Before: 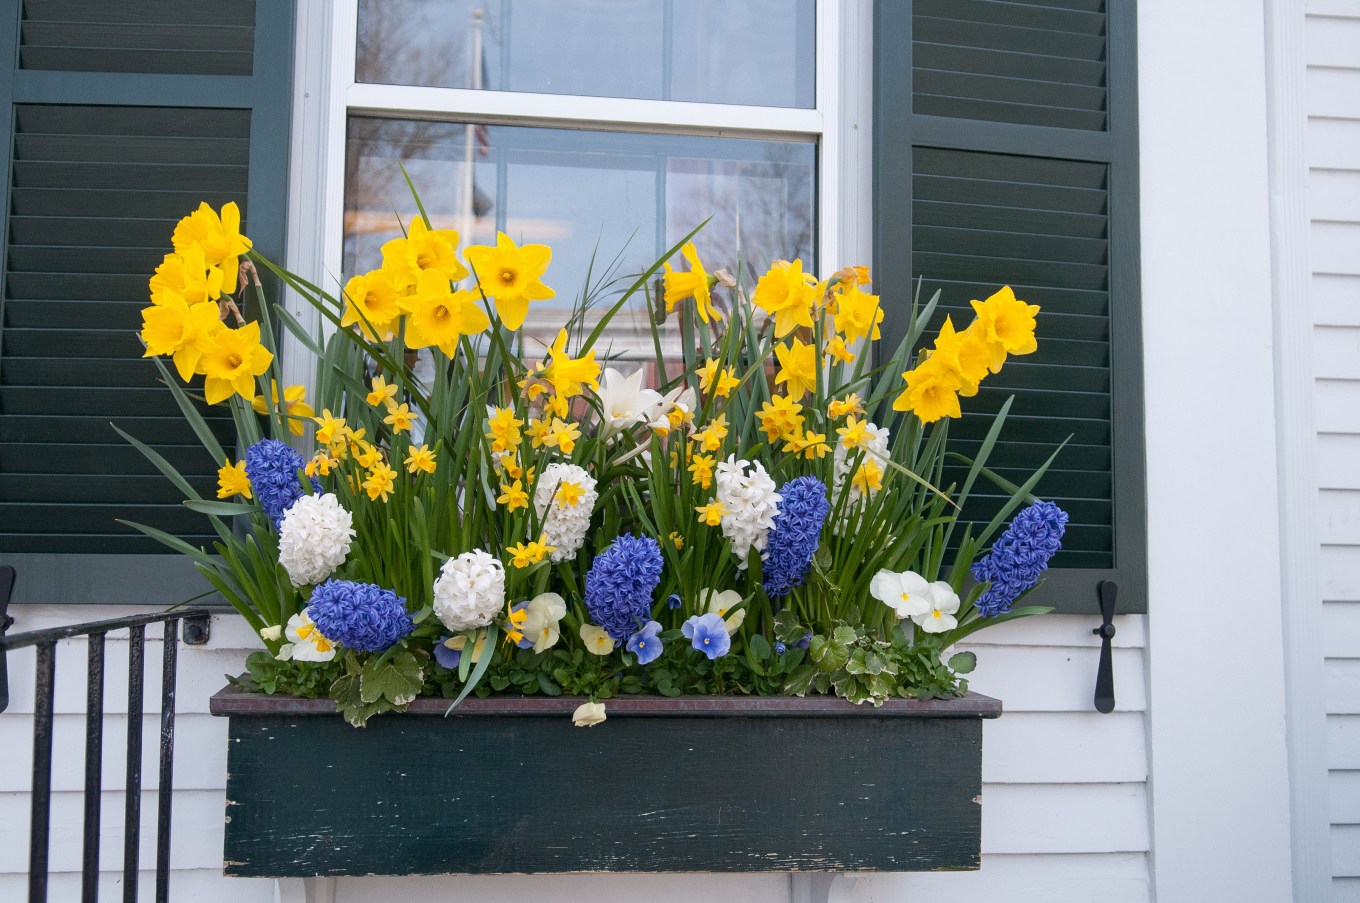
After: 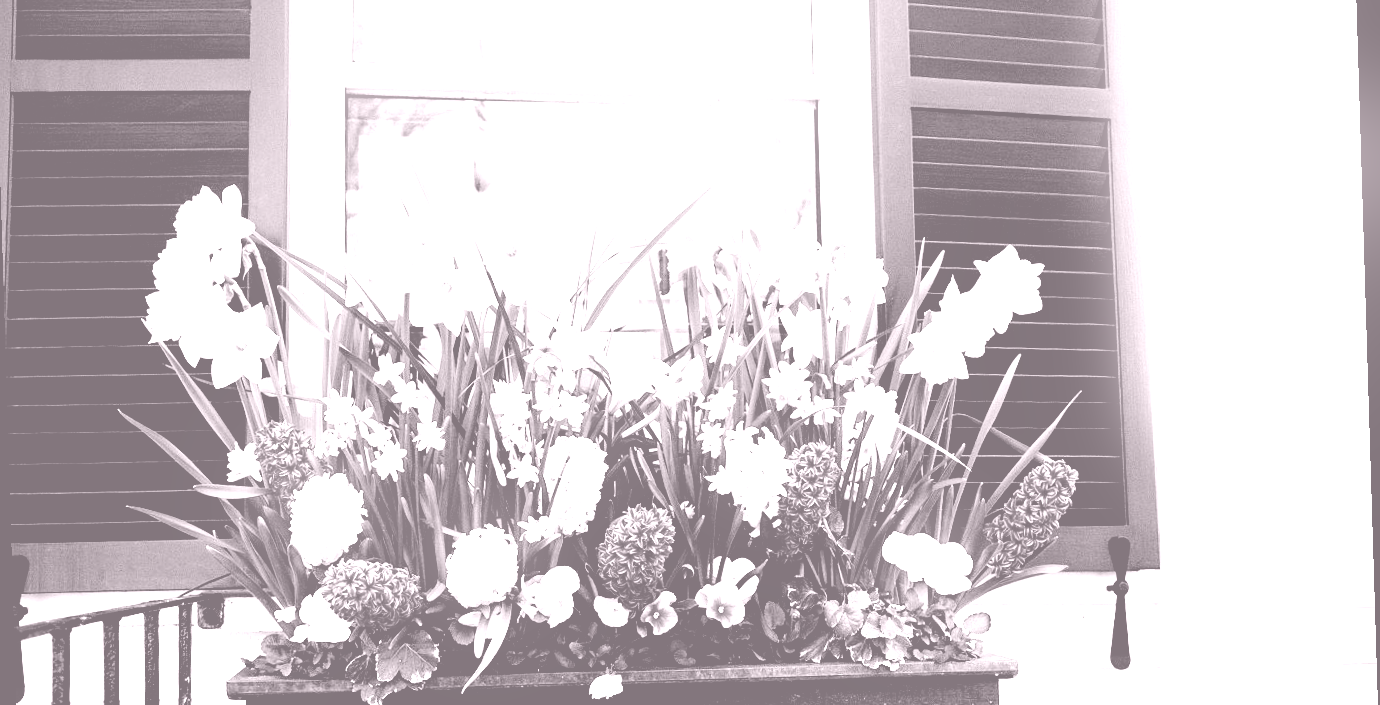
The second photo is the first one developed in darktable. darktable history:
base curve: curves: ch0 [(0, 0) (0.028, 0.03) (0.121, 0.232) (0.46, 0.748) (0.859, 0.968) (1, 1)], preserve colors none
rotate and perspective: rotation -1.75°, automatic cropping off
color correction: highlights a* 2.72, highlights b* 22.8
crop: left 0.387%, top 5.469%, bottom 19.809%
bloom: size 9%, threshold 100%, strength 7%
colorize: hue 25.2°, saturation 83%, source mix 82%, lightness 79%, version 1
exposure: black level correction 0.046, exposure -0.228 EV, compensate highlight preservation false
